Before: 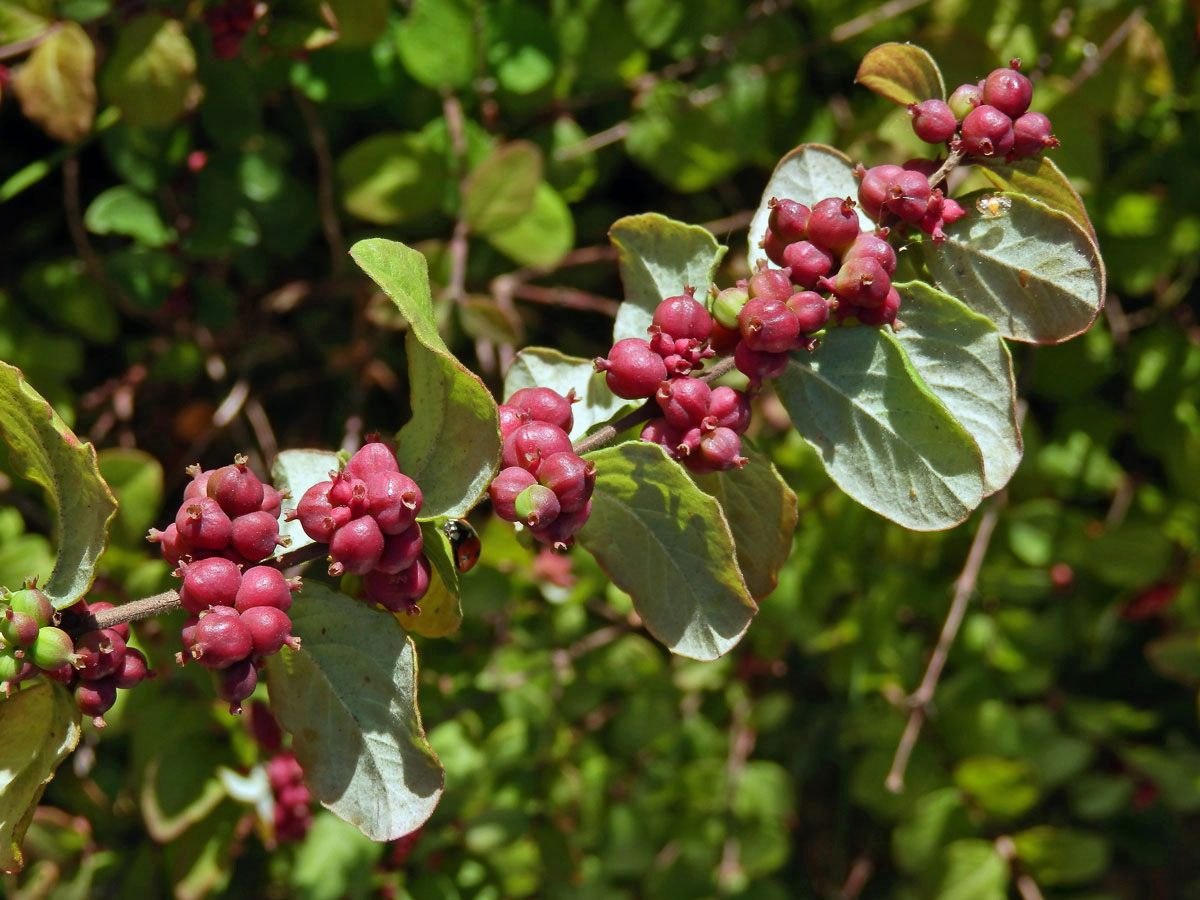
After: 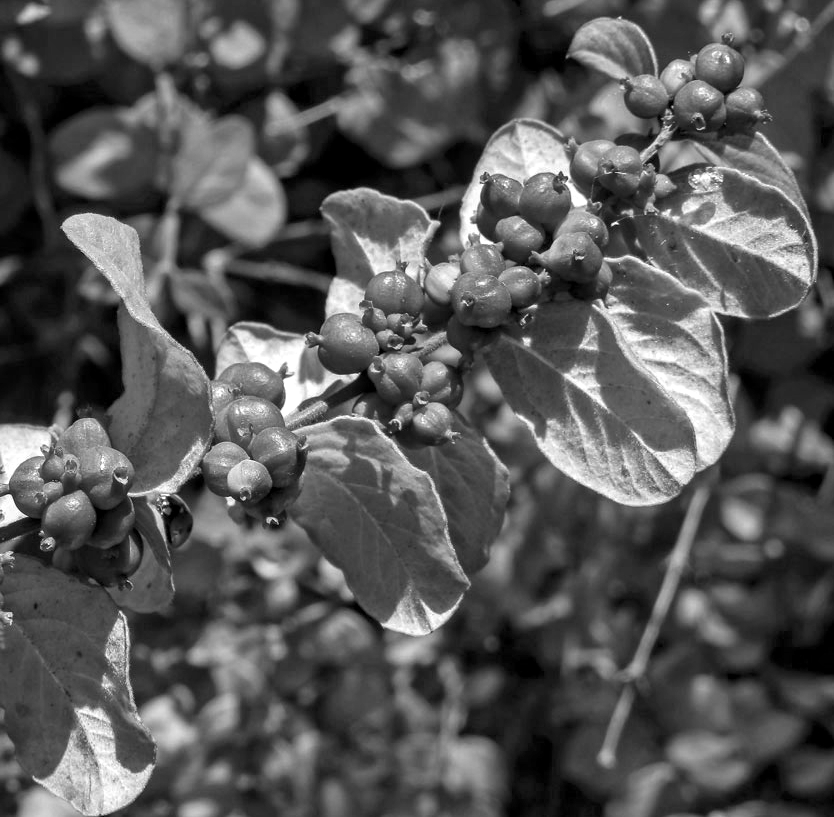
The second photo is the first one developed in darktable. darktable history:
monochrome: a 32, b 64, size 2.3, highlights 1
haze removal: compatibility mode true, adaptive false
exposure: exposure 0.127 EV, compensate highlight preservation false
local contrast: detail 130%
crop and rotate: left 24.034%, top 2.838%, right 6.406%, bottom 6.299%
